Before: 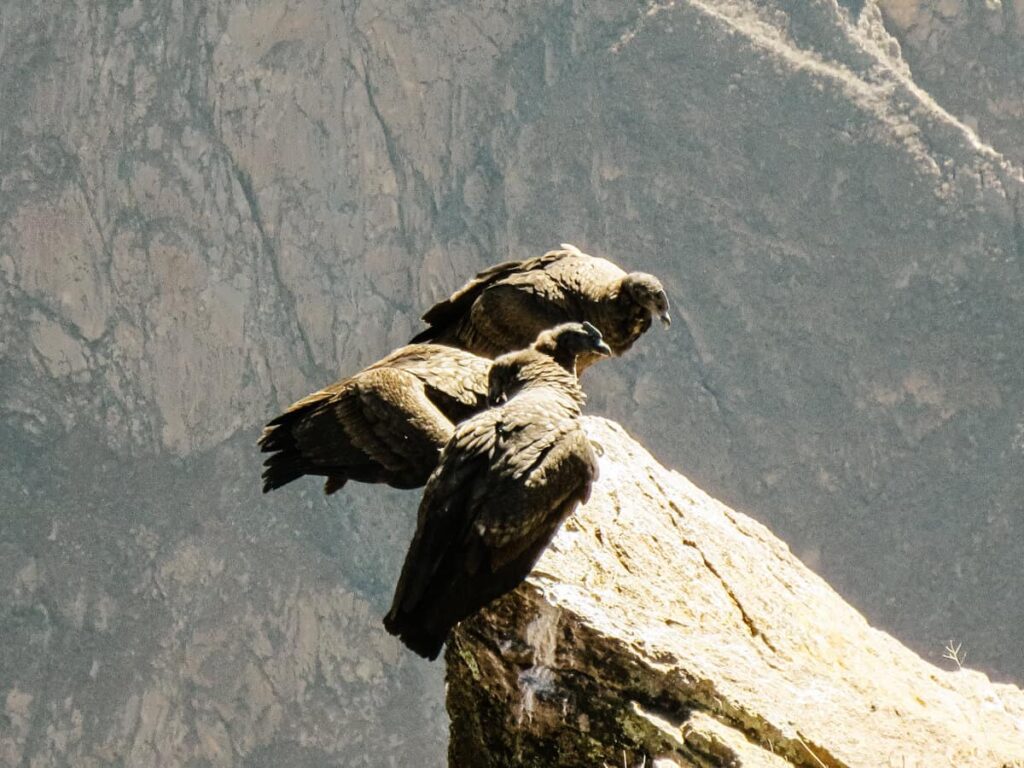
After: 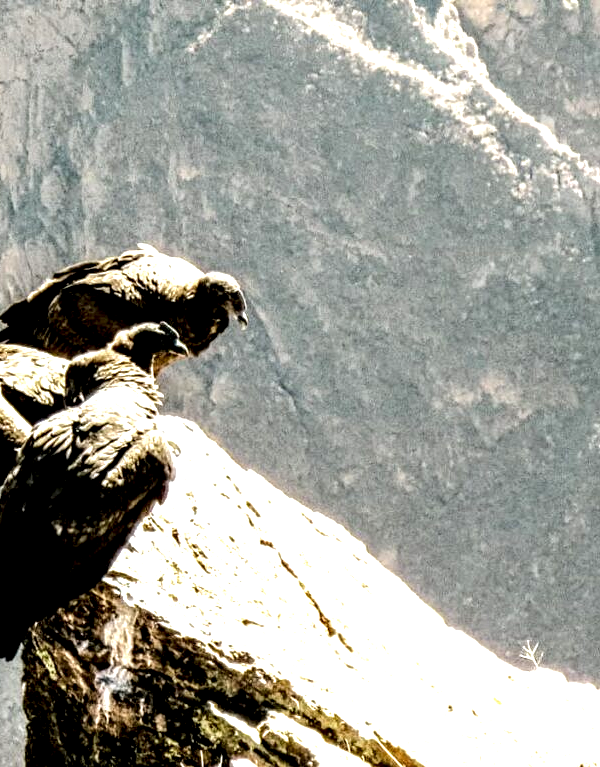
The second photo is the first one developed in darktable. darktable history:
crop: left 41.402%
exposure: black level correction 0, exposure 0.7 EV, compensate exposure bias true, compensate highlight preservation false
local contrast: shadows 185%, detail 225%
base curve: curves: ch0 [(0, 0) (0.262, 0.32) (0.722, 0.705) (1, 1)]
